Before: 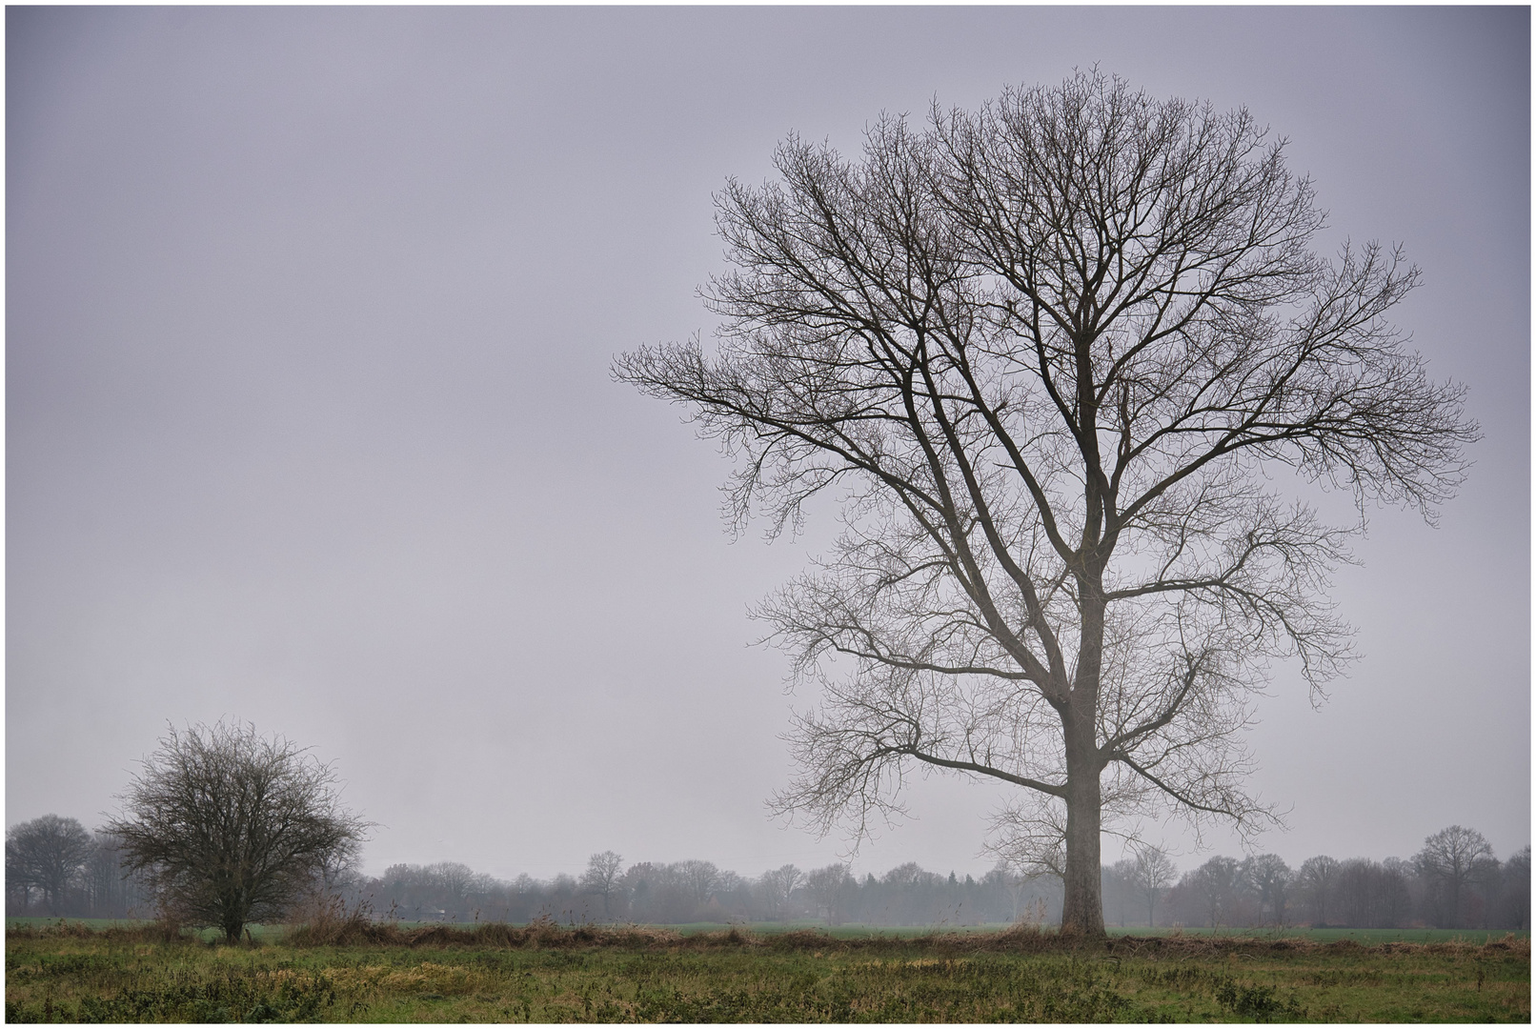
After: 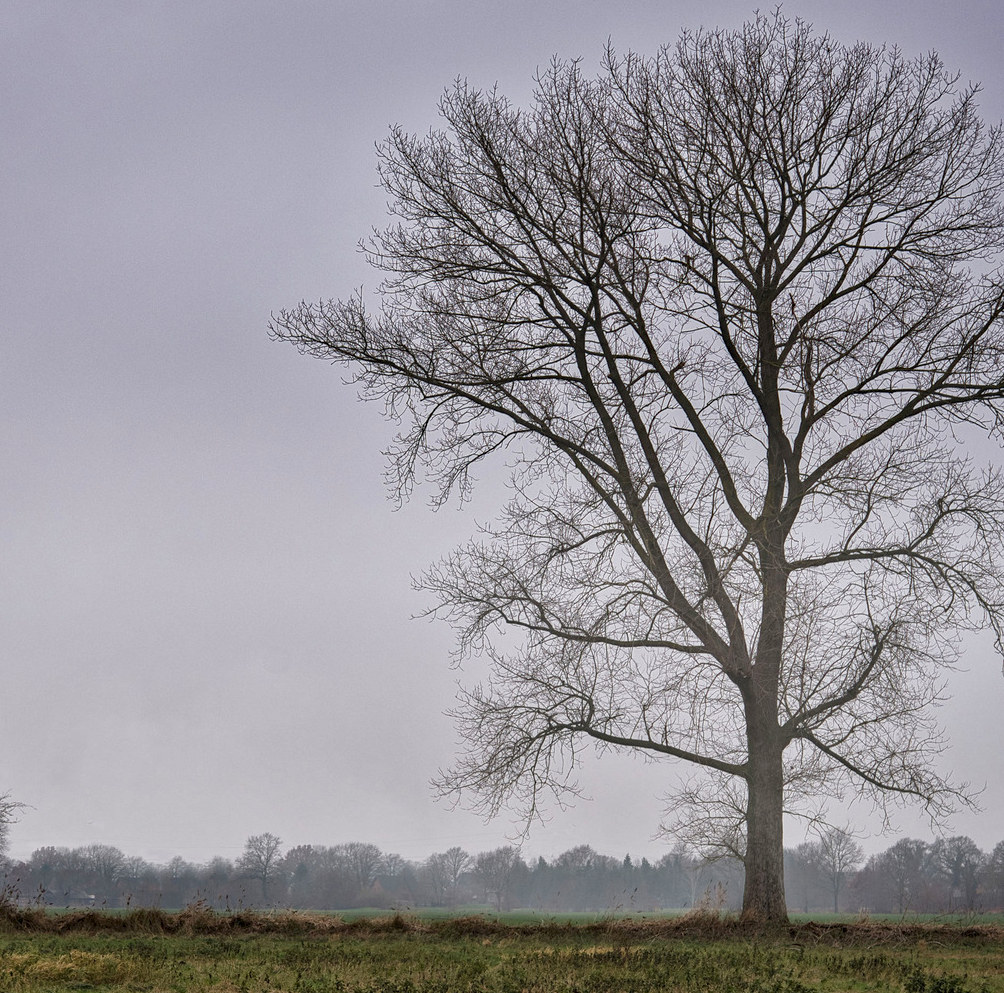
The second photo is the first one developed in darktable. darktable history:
local contrast: on, module defaults
crop and rotate: left 23.085%, top 5.627%, right 14.62%, bottom 2.365%
haze removal: strength 0.279, distance 0.252, adaptive false
